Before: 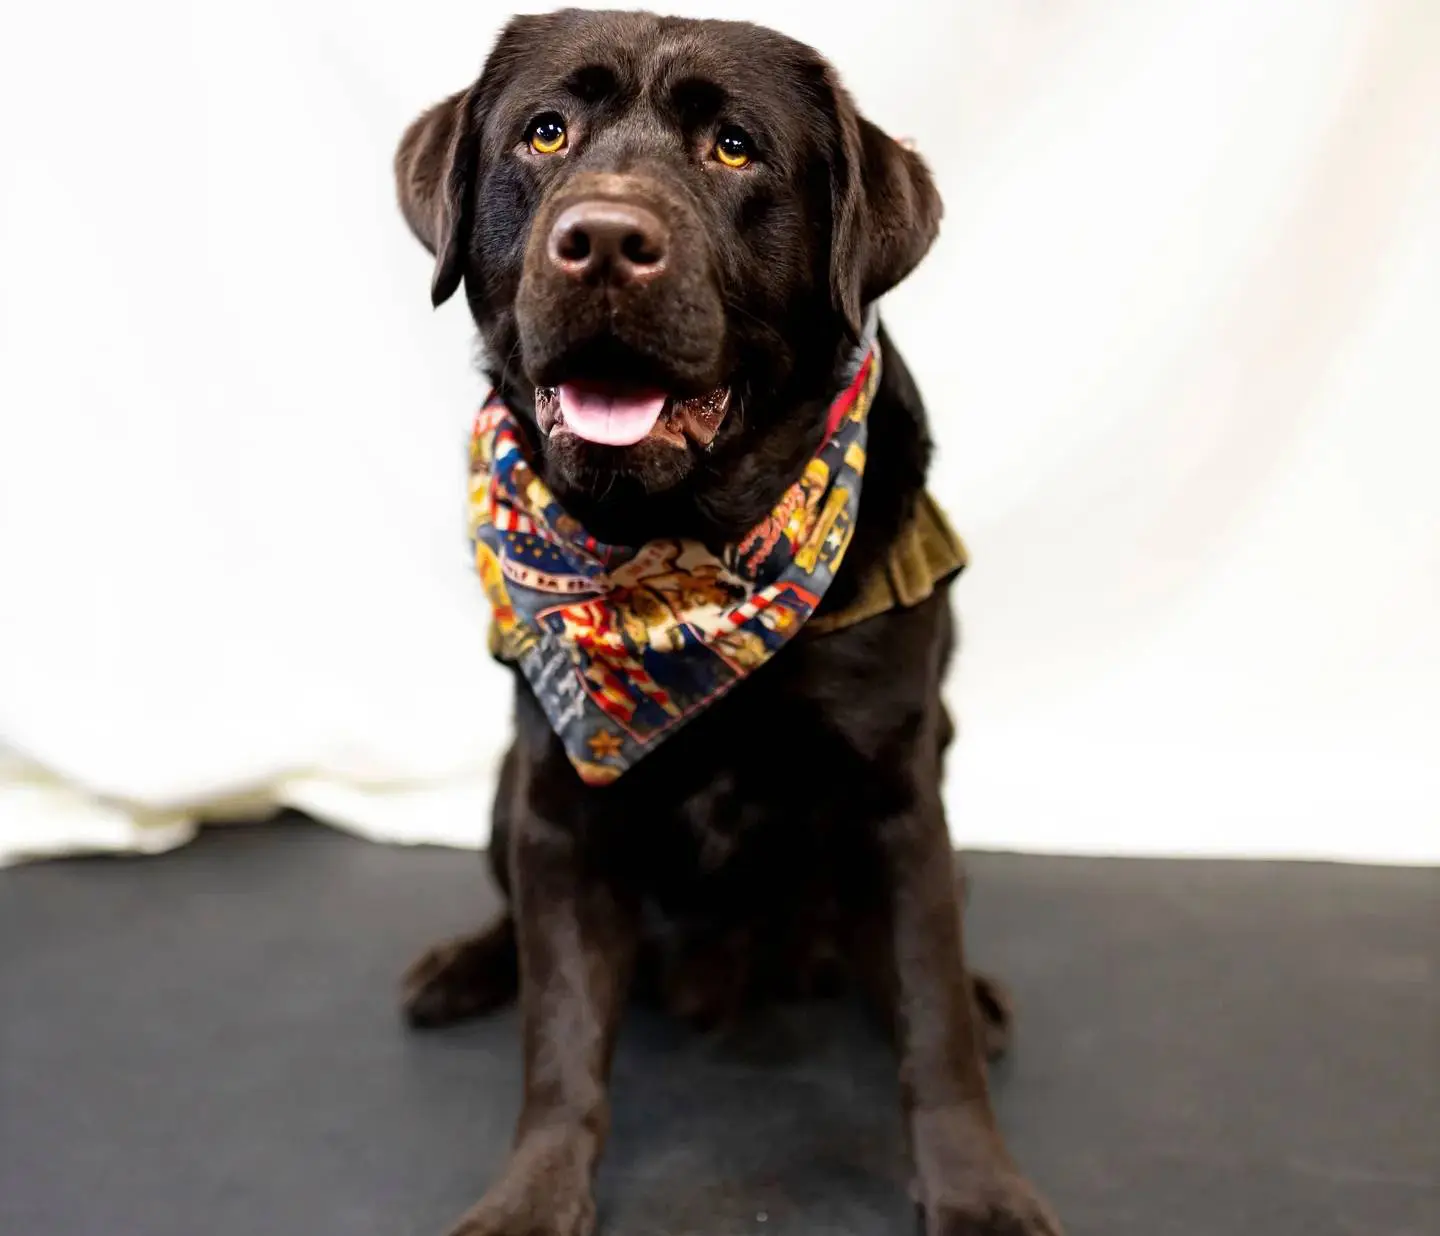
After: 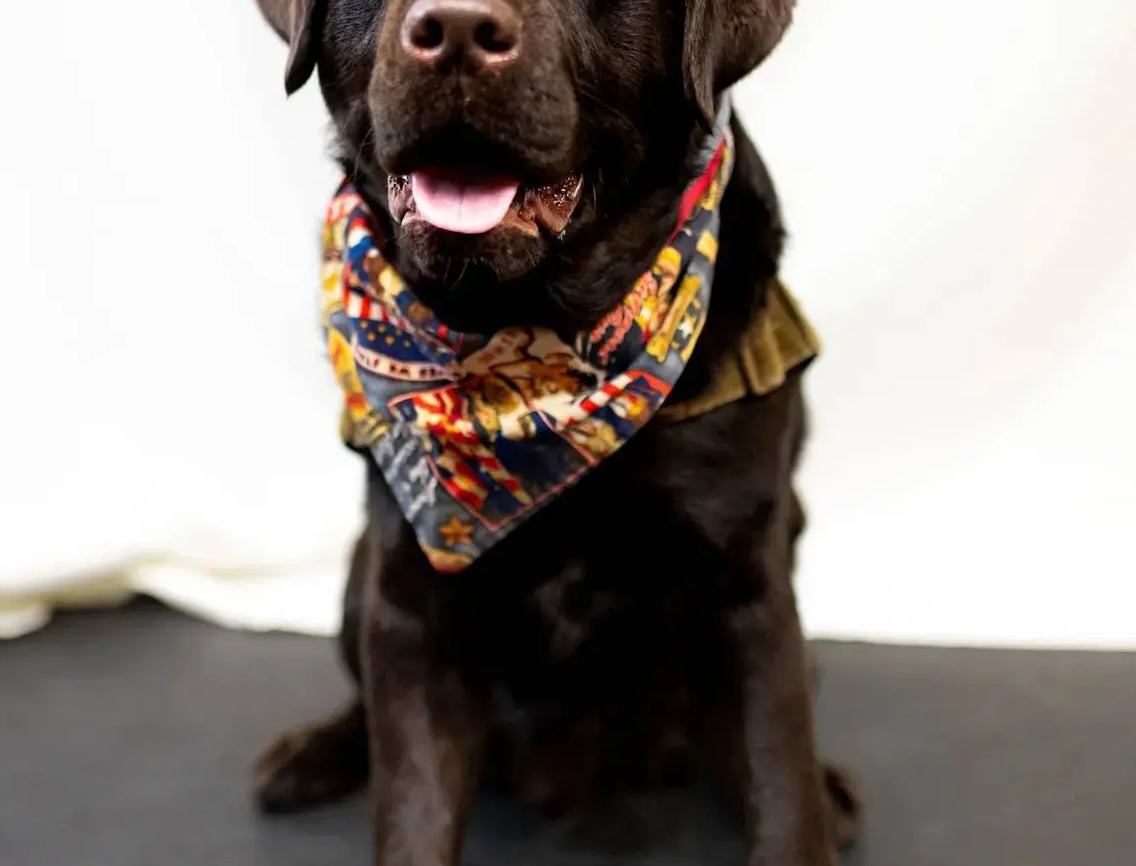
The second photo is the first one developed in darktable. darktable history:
rotate and perspective: rotation 0.192°, lens shift (horizontal) -0.015, crop left 0.005, crop right 0.996, crop top 0.006, crop bottom 0.99
crop: left 9.712%, top 16.928%, right 10.845%, bottom 12.332%
